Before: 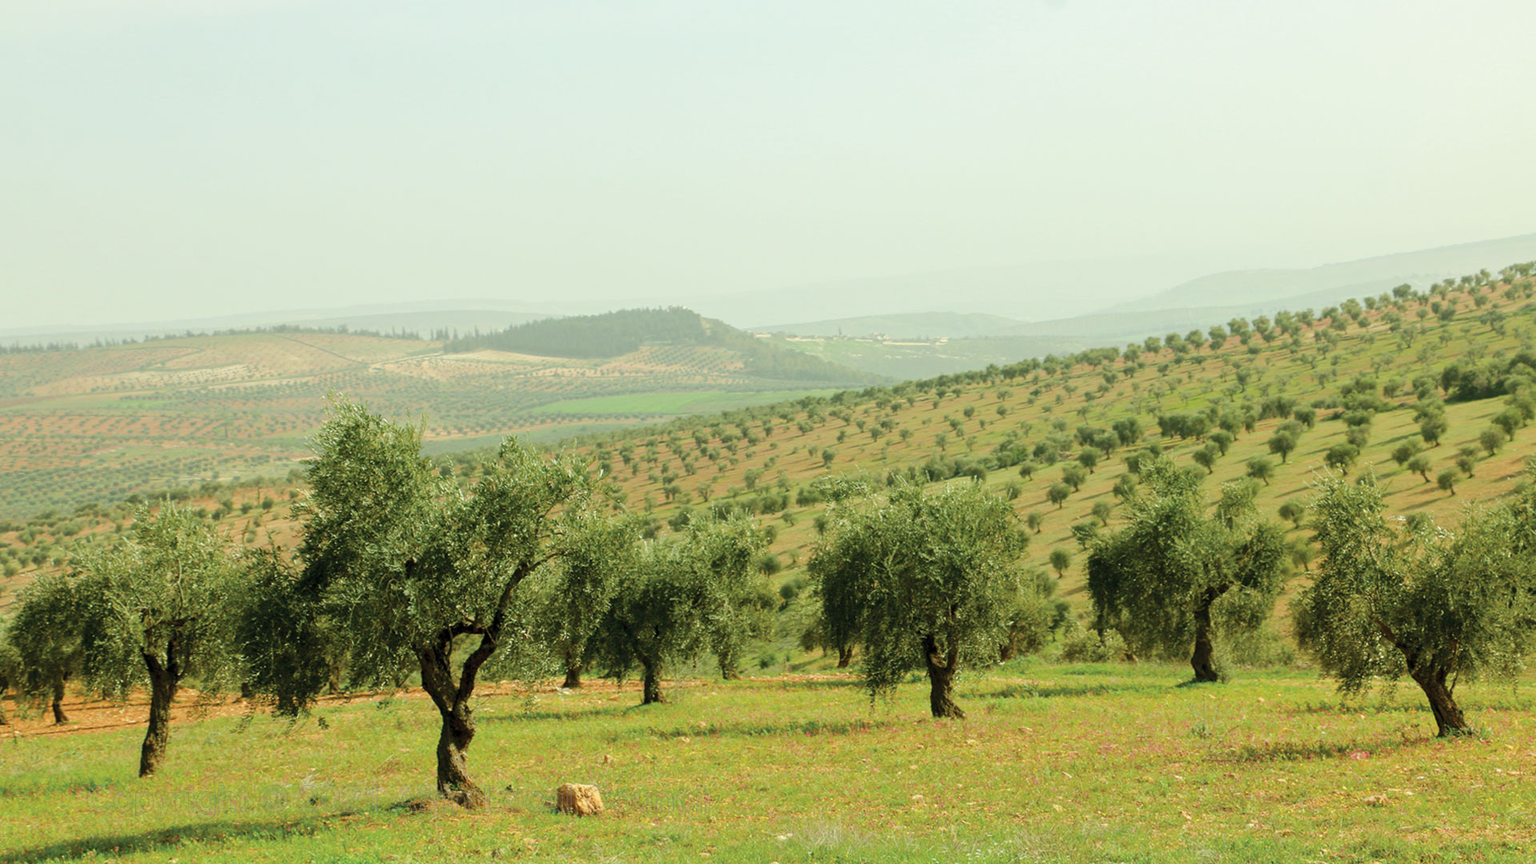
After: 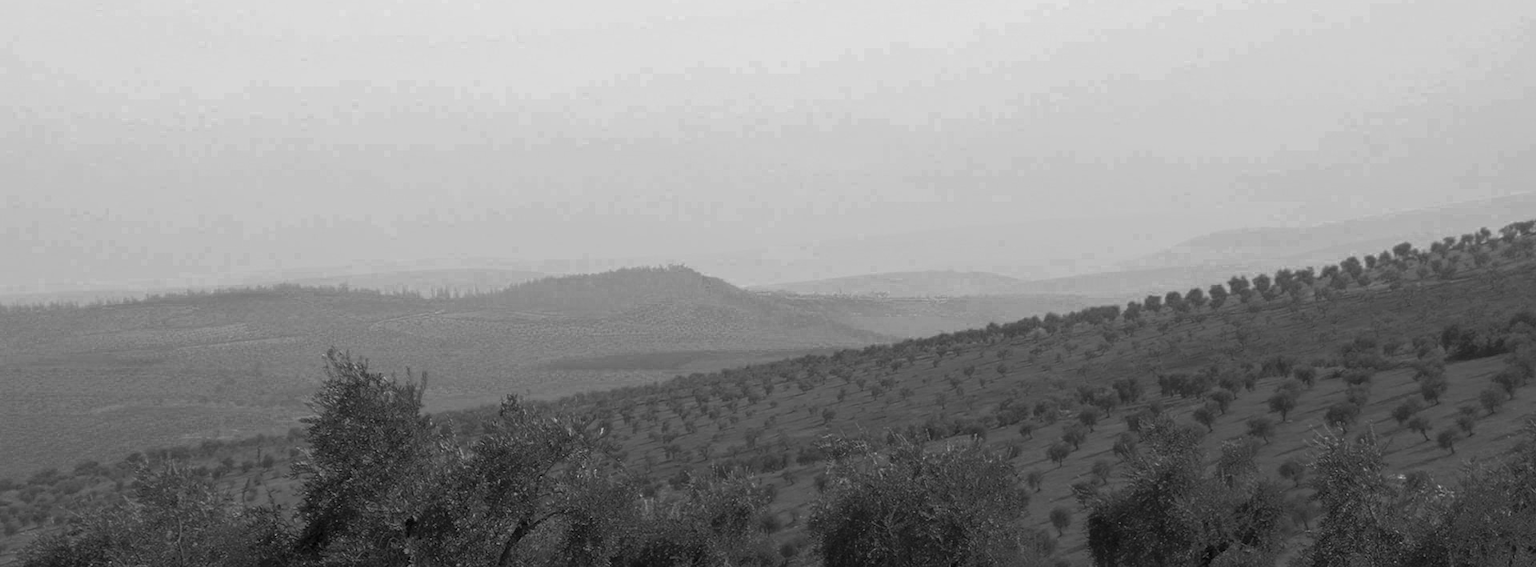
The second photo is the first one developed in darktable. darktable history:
crop and rotate: top 4.848%, bottom 29.503%
color zones: curves: ch0 [(0.287, 0.048) (0.493, 0.484) (0.737, 0.816)]; ch1 [(0, 0) (0.143, 0) (0.286, 0) (0.429, 0) (0.571, 0) (0.714, 0) (0.857, 0)]
